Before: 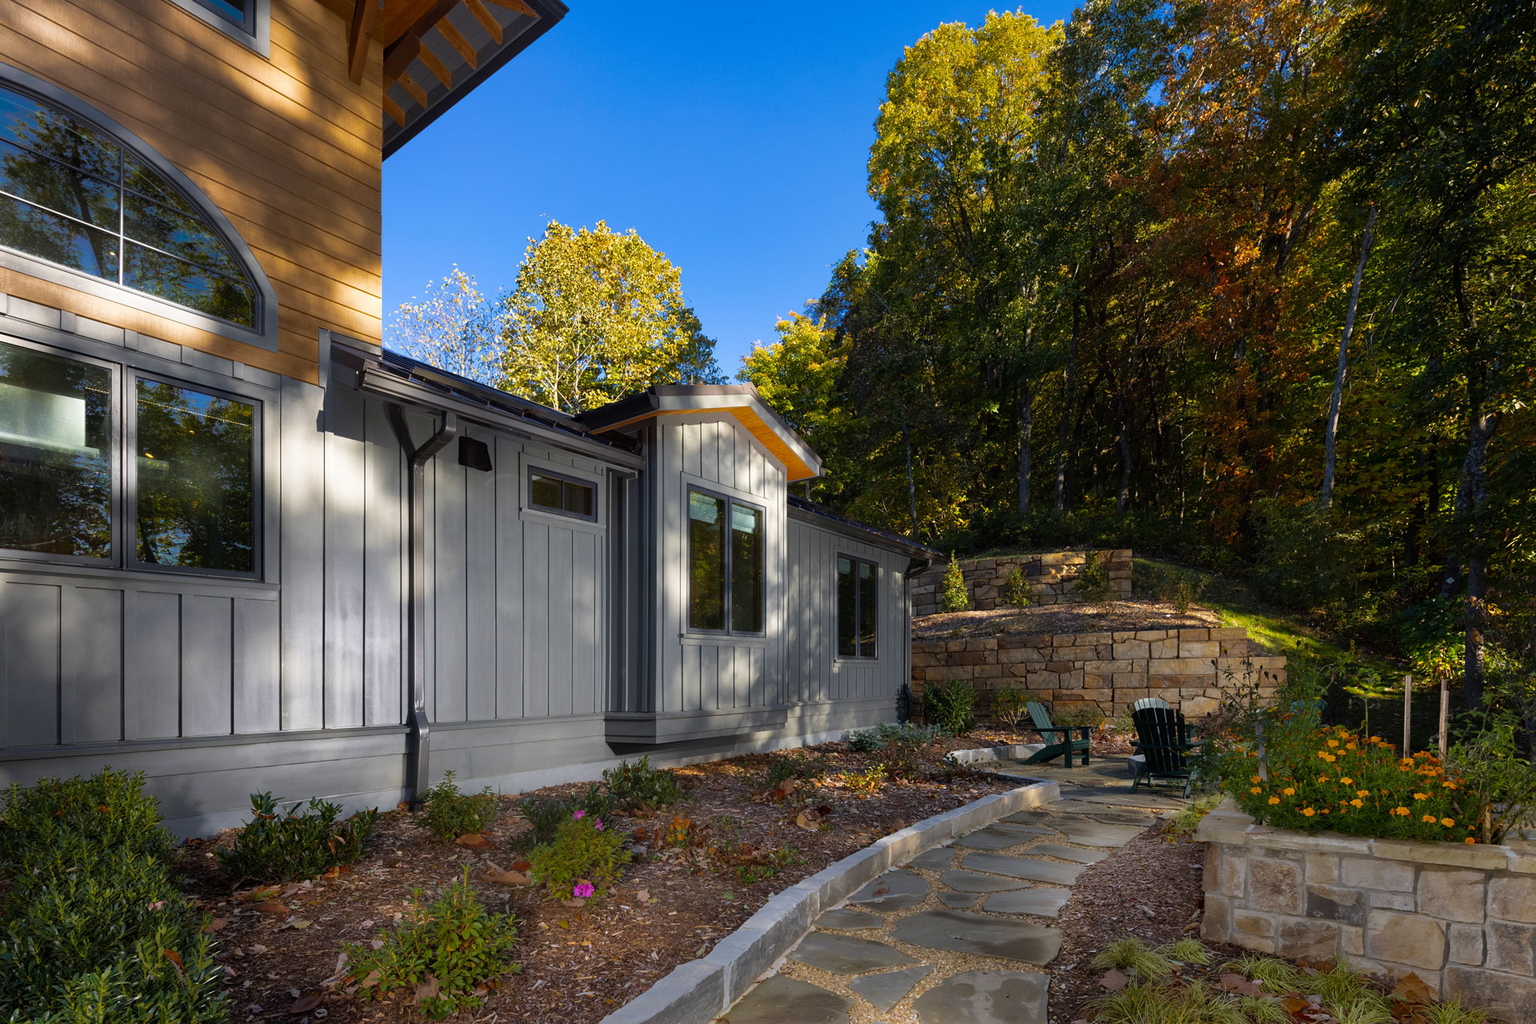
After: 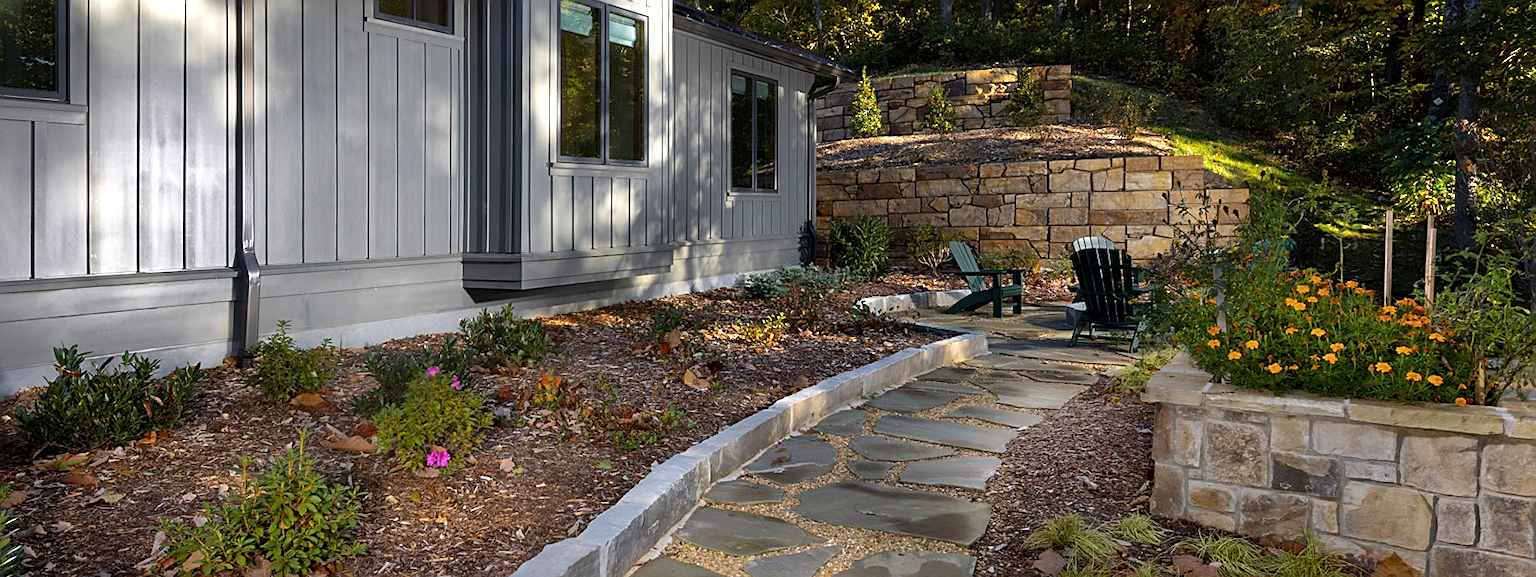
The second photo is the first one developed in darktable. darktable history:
sharpen: on, module defaults
crop and rotate: left 13.306%, top 48.129%, bottom 2.928%
local contrast: mode bilateral grid, contrast 20, coarseness 50, detail 130%, midtone range 0.2
exposure: black level correction 0, exposure 0.5 EV, compensate exposure bias true, compensate highlight preservation false
